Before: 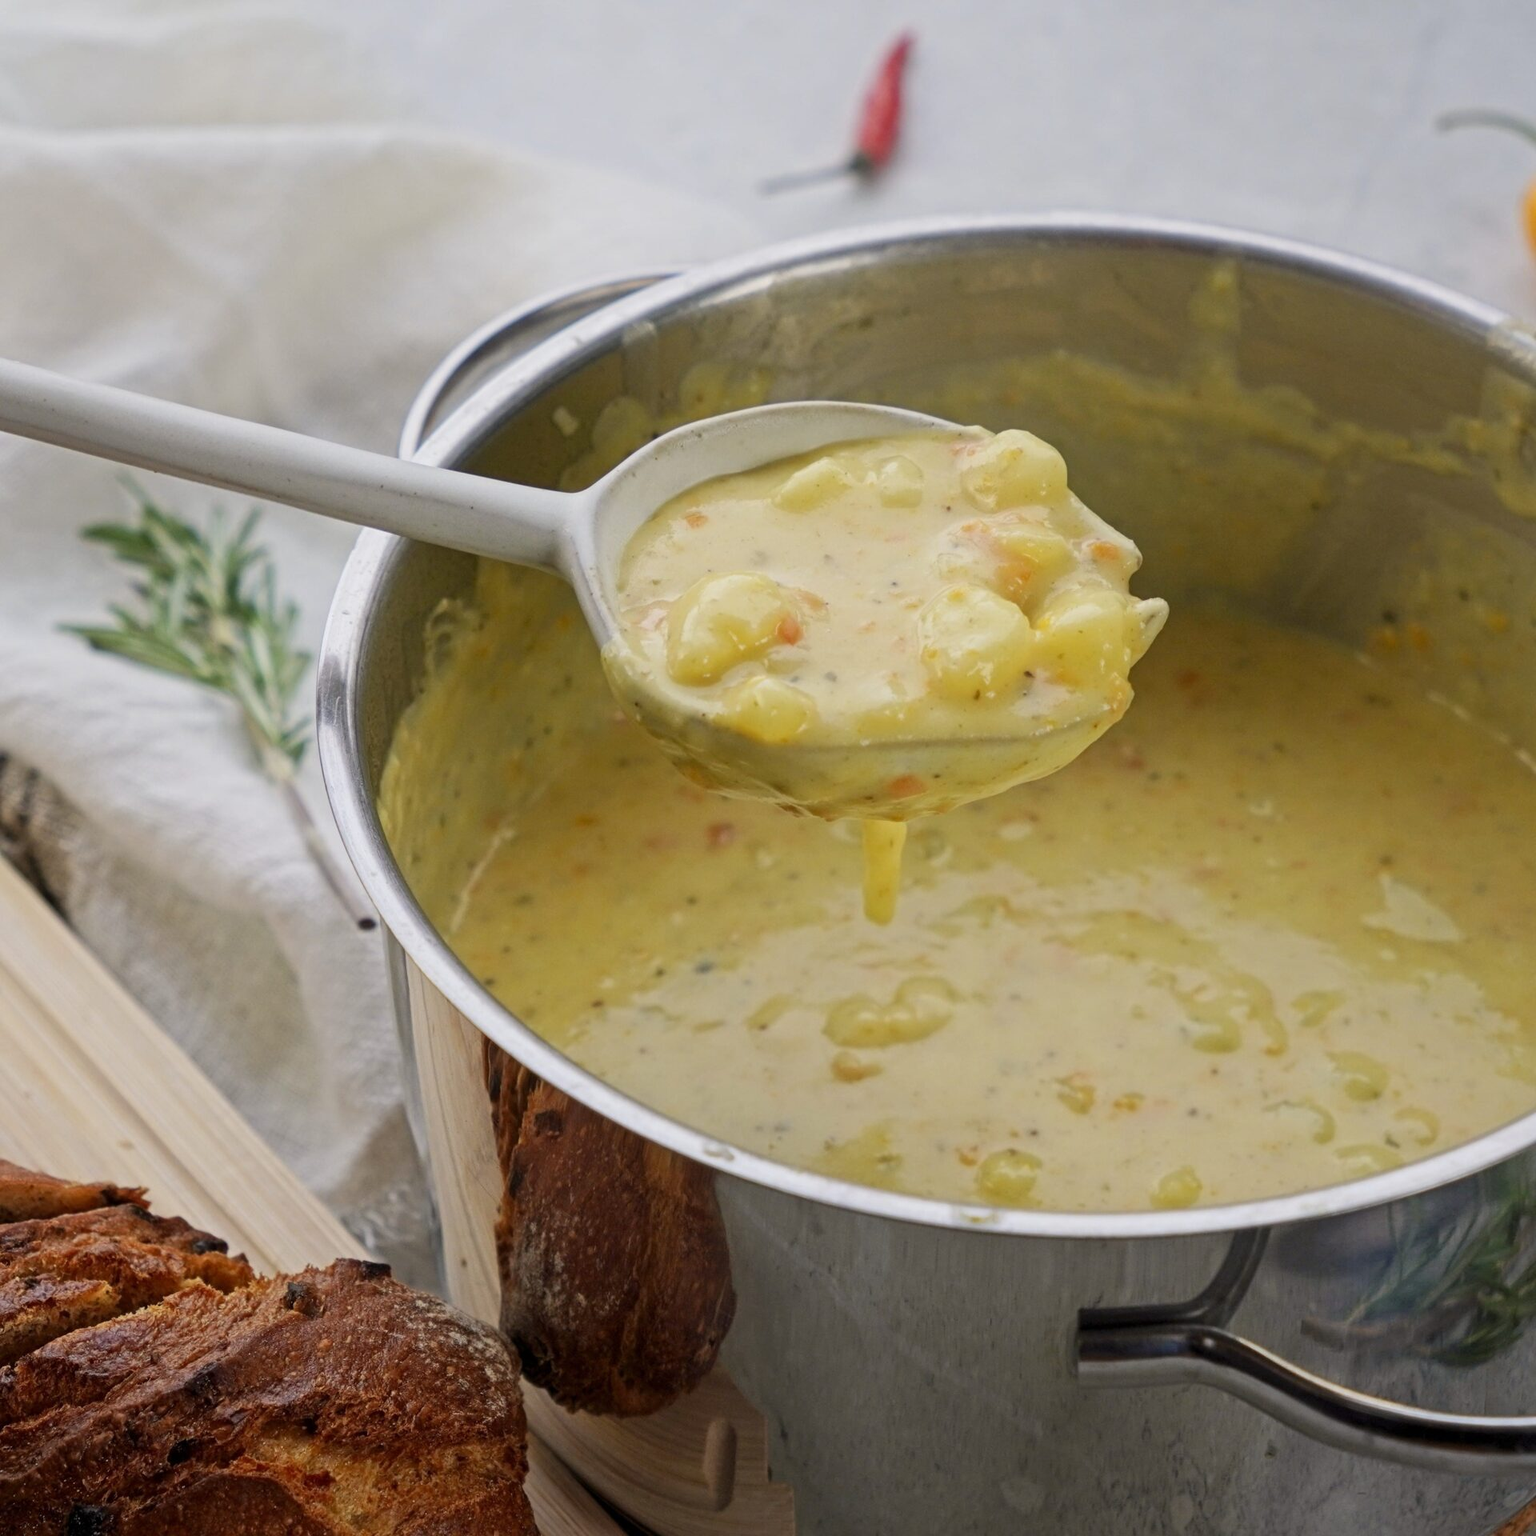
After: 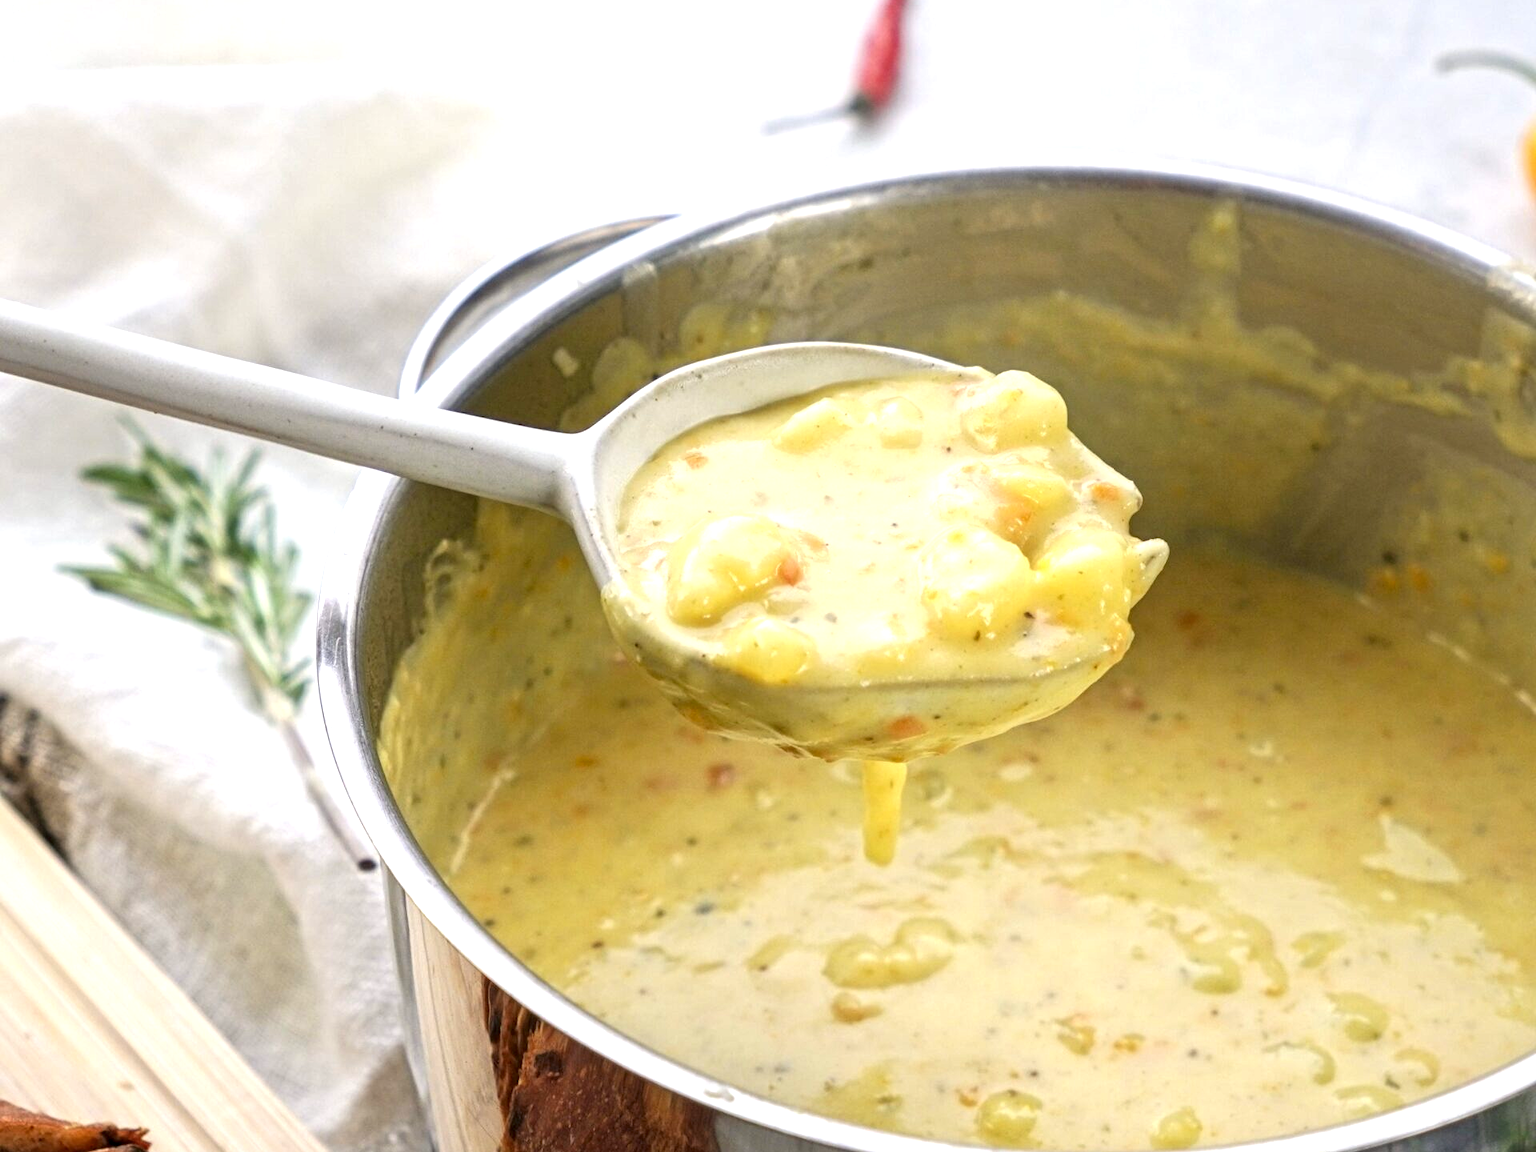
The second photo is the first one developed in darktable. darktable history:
exposure: black level correction 0, exposure 0.95 EV, compensate exposure bias true, compensate highlight preservation false
crop: top 3.857%, bottom 21.132%
local contrast: shadows 94%
